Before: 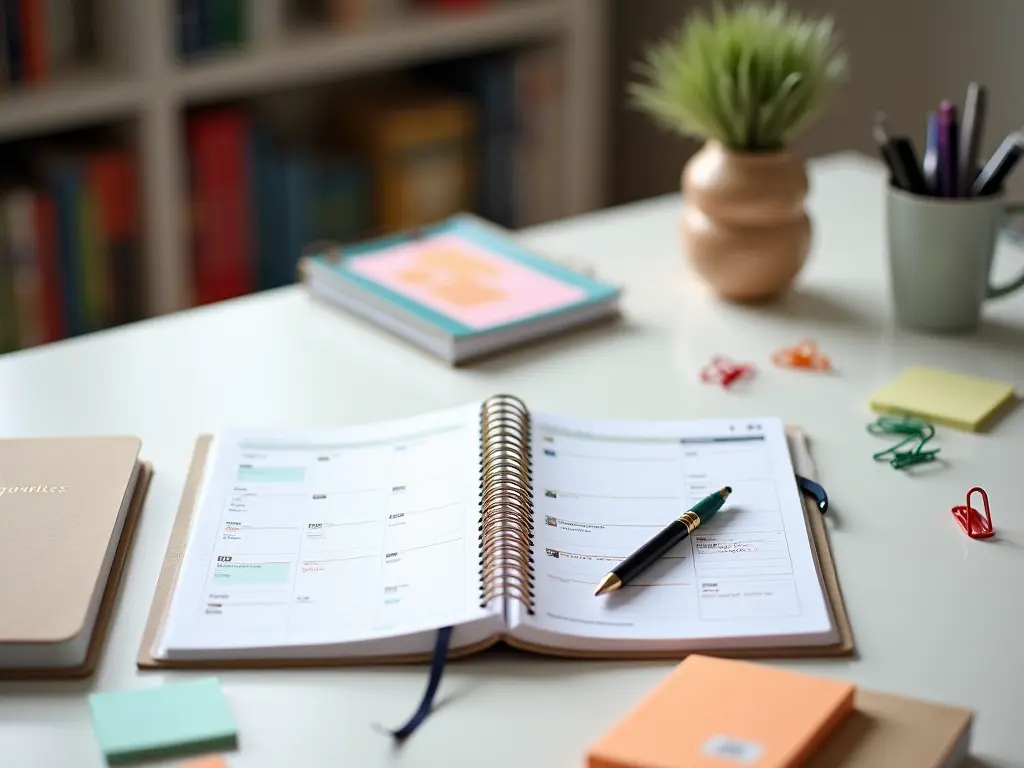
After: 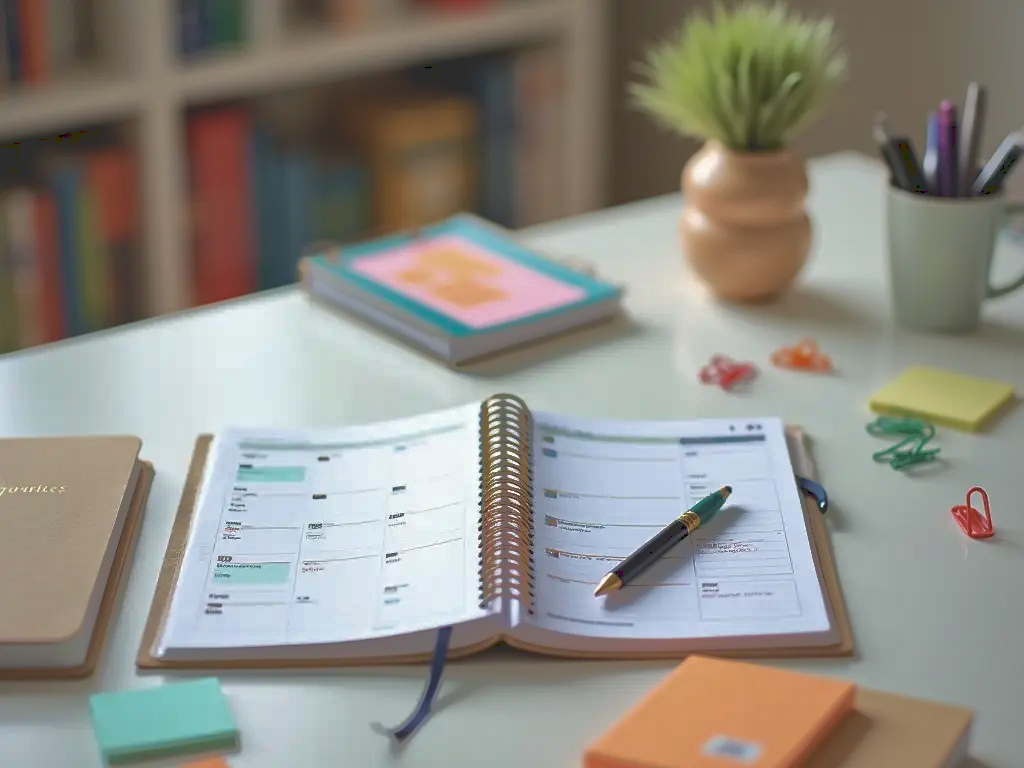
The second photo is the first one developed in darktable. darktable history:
shadows and highlights: shadows 38.43, highlights -74.54
tone curve: curves: ch0 [(0, 0) (0.003, 0.144) (0.011, 0.149) (0.025, 0.159) (0.044, 0.183) (0.069, 0.207) (0.1, 0.236) (0.136, 0.269) (0.177, 0.303) (0.224, 0.339) (0.277, 0.38) (0.335, 0.428) (0.399, 0.478) (0.468, 0.539) (0.543, 0.604) (0.623, 0.679) (0.709, 0.755) (0.801, 0.836) (0.898, 0.918) (1, 1)], preserve colors none
velvia: on, module defaults
